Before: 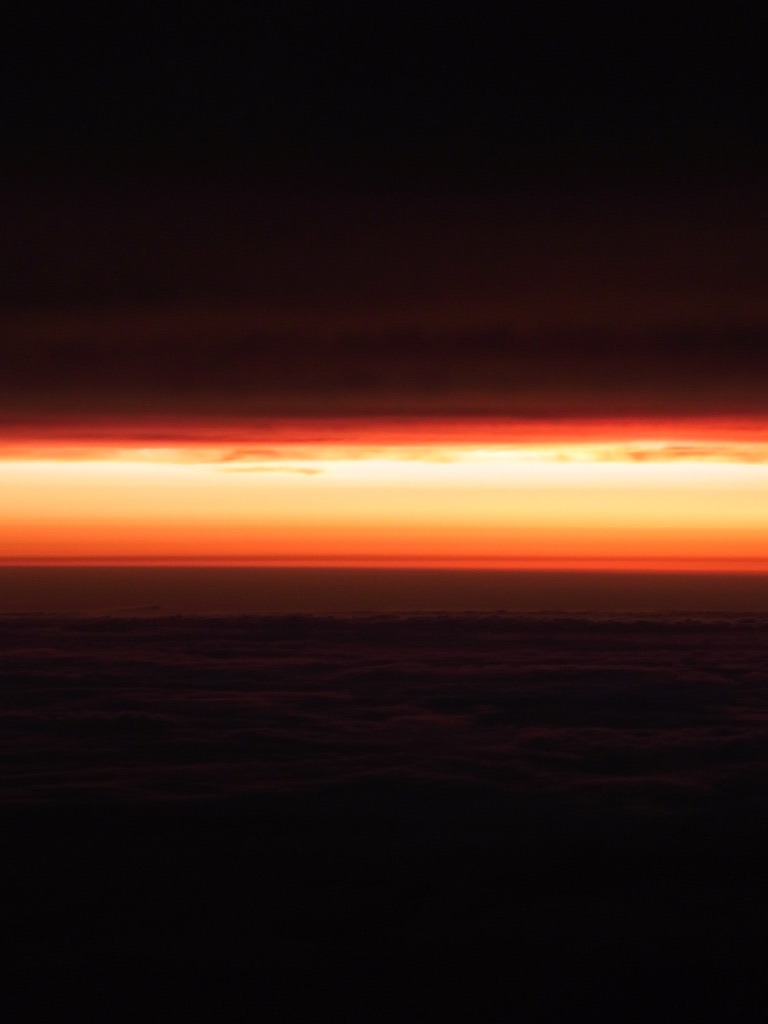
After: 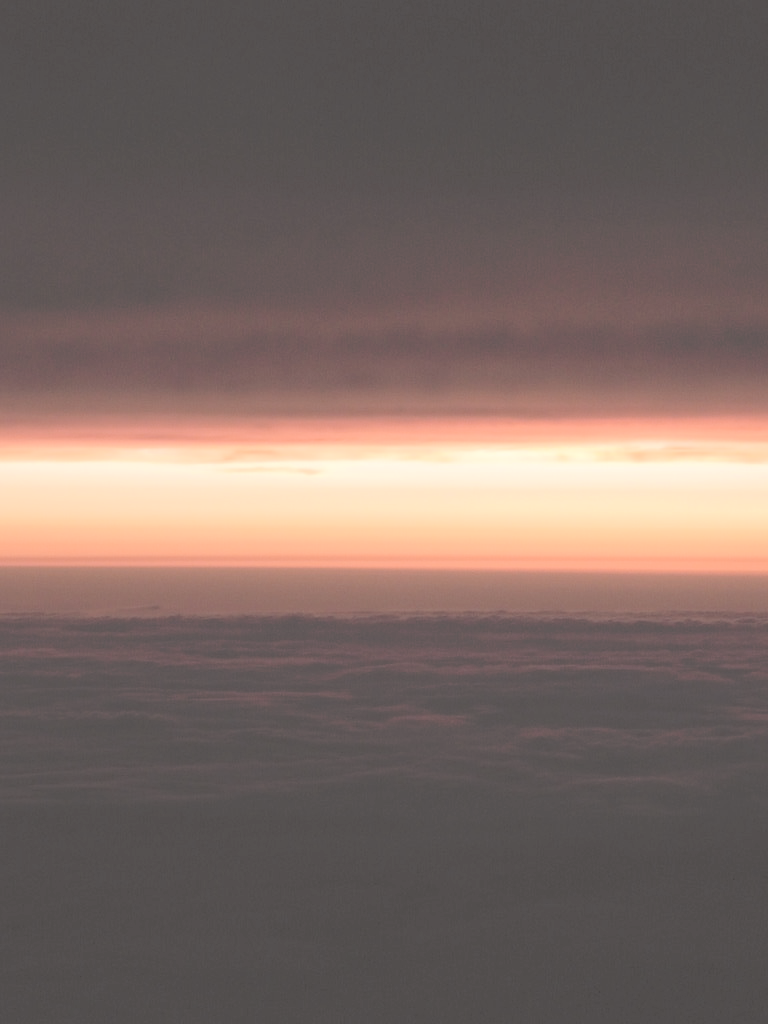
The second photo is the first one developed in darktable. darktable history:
tone curve: curves: ch0 [(0, 0) (0.003, 0.275) (0.011, 0.288) (0.025, 0.309) (0.044, 0.326) (0.069, 0.346) (0.1, 0.37) (0.136, 0.396) (0.177, 0.432) (0.224, 0.473) (0.277, 0.516) (0.335, 0.566) (0.399, 0.611) (0.468, 0.661) (0.543, 0.711) (0.623, 0.761) (0.709, 0.817) (0.801, 0.867) (0.898, 0.911) (1, 1)], preserve colors none
color correction: highlights a* 5.55, highlights b* 5.17, saturation 0.661
contrast brightness saturation: contrast 0.097, brightness 0.293, saturation 0.141
